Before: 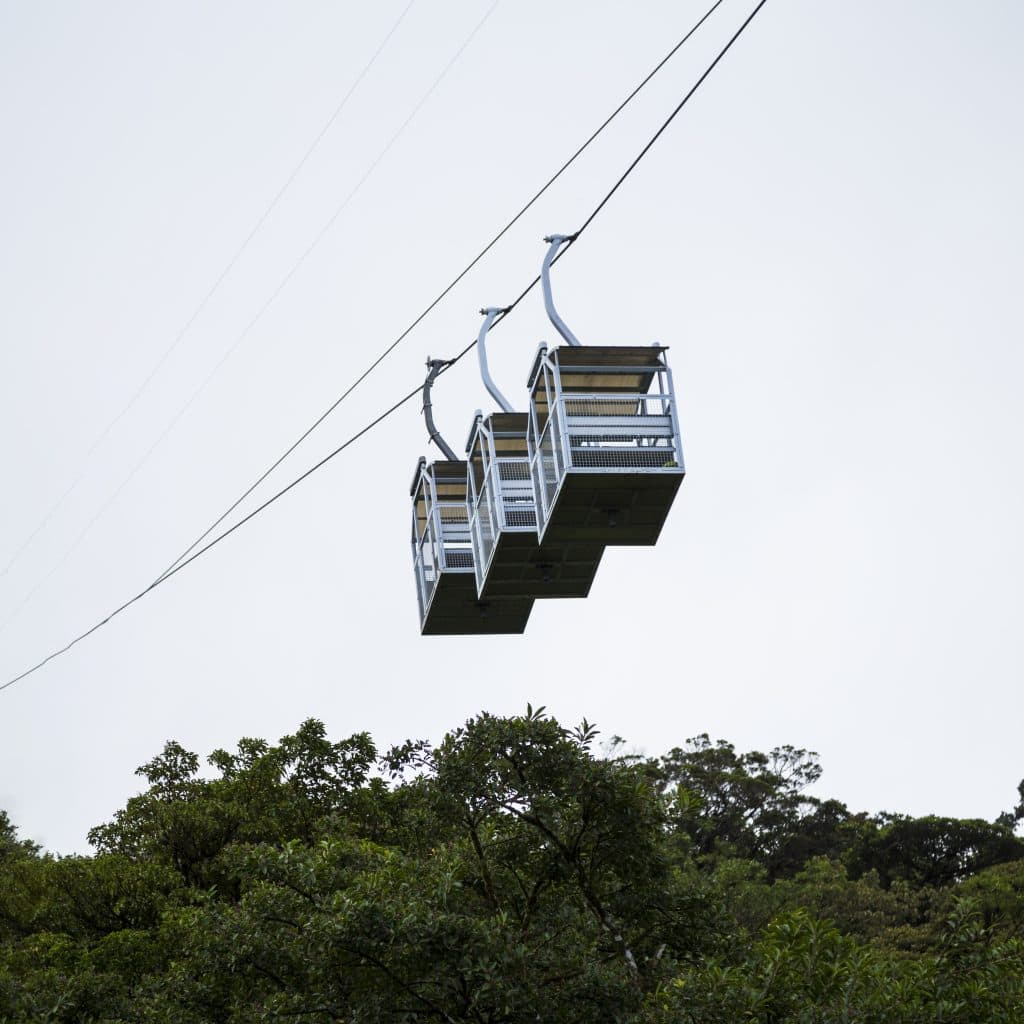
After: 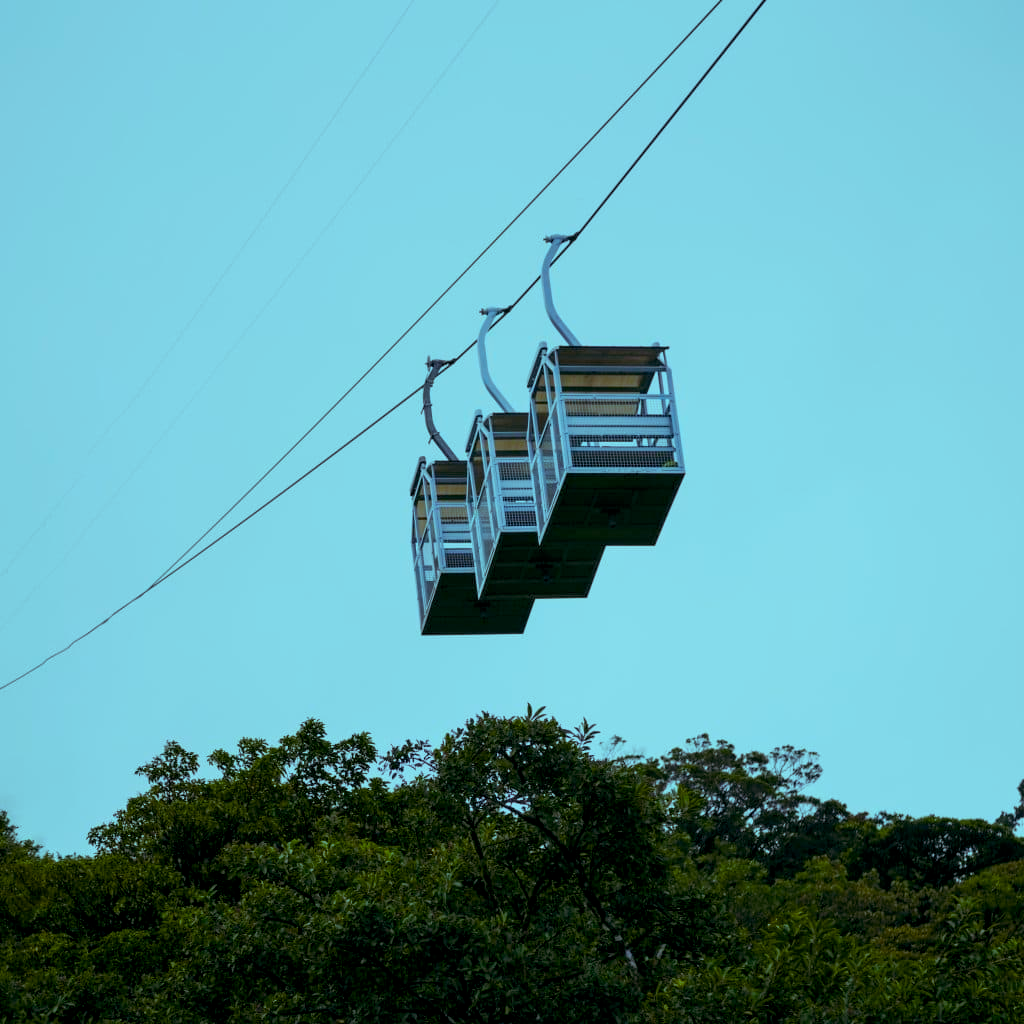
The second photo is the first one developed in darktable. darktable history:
exposure: exposure -0.05 EV
color balance rgb: shadows lift › luminance -7.7%, shadows lift › chroma 2.13%, shadows lift › hue 165.27°, power › luminance -7.77%, power › chroma 1.34%, power › hue 330.55°, highlights gain › luminance -33.33%, highlights gain › chroma 5.68%, highlights gain › hue 217.2°, global offset › luminance -0.33%, global offset › chroma 0.11%, global offset › hue 165.27°, perceptual saturation grading › global saturation 27.72%, perceptual saturation grading › highlights -25%, perceptual saturation grading › mid-tones 25%, perceptual saturation grading › shadows 50%
